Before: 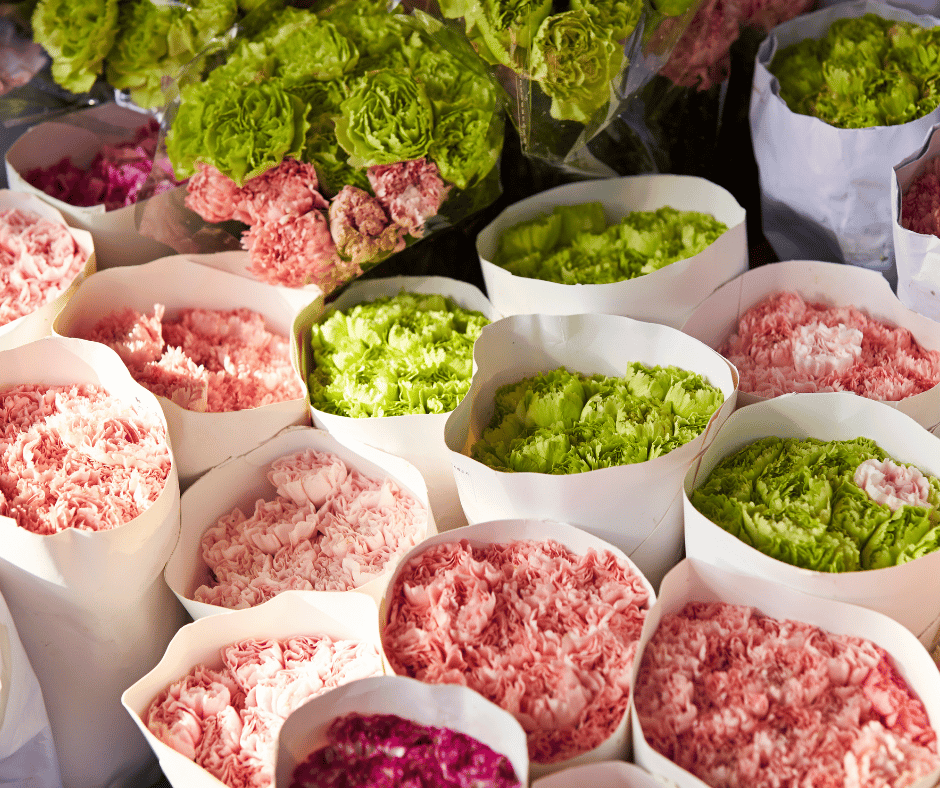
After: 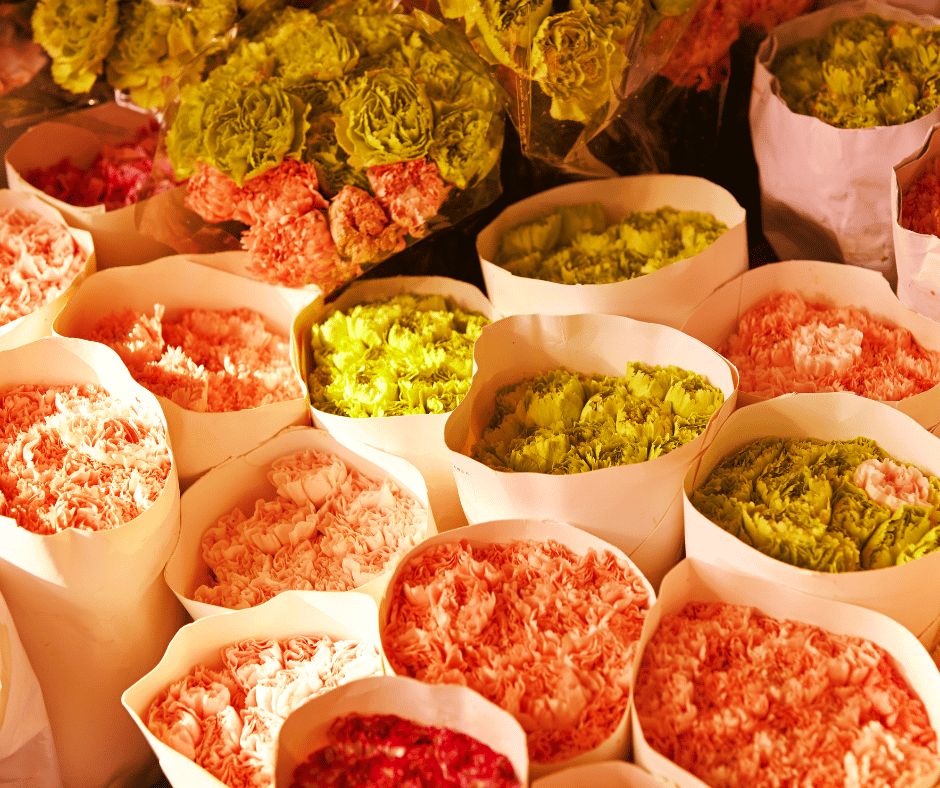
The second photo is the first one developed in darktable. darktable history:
tone curve: curves: ch0 [(0, 0) (0.003, 0.032) (0.011, 0.034) (0.025, 0.039) (0.044, 0.055) (0.069, 0.078) (0.1, 0.111) (0.136, 0.147) (0.177, 0.191) (0.224, 0.238) (0.277, 0.291) (0.335, 0.35) (0.399, 0.41) (0.468, 0.48) (0.543, 0.547) (0.623, 0.621) (0.709, 0.699) (0.801, 0.789) (0.898, 0.884) (1, 1)], preserve colors none
color look up table: target L [100.5, 99.48, 98.47, 93.86, 89.52, 87.47, 80.82, 75.18, 69.73, 69.01, 61.72, 64.22, 46.21, 41.11, 17.66, 67.91, 64.1, 66.6, 56.67, 52, 52.85, 42.12, 30.06, 33.43, 18.23, 96.7, 80, 73.84, 63.64, 67.62, 66.45, 61.46, 55.23, 43.33, 50.1, 43.34, 34.12, 38.89, 18.98, 11.88, 27.97, 0.079, 96.95, 84.33, 66.95, 54.85, 55.81, 23.72, 0.662], target a [-23, -23.46, -19.77, -24.22, -55.33, -31, 6.615, -67.2, -6.322, 19, -63.93, 0.017, -9.857, -44.05, -24.68, 41.51, 51.1, 37.23, 76.56, 80.79, 64.71, 64.84, 39.21, 52.31, 25.54, 17.03, 36.11, 40.7, 63.12, 61.23, 36.97, 89.9, 75.84, 22.3, 33.27, 70.94, 37.13, 65.24, -9.214, 17.94, 51.16, 1.01, -30.31, -7.689, 12.16, -47.69, 4.575, -20.69, -1.059], target b [92.59, 100.46, 32.47, 67.23, 84.77, 86.96, 42.22, 45.2, 51.95, 66.18, 62.96, 69.29, 46.78, 44.56, 25.24, 52.71, 70.18, 75.04, 63.41, 68.19, 60.79, 56.83, 41.52, 45.33, 26.67, -8.666, -11.58, -35.67, 1.273, -31.89, 23.12, -53.32, -63.81, -83.14, 46.01, 47.85, 25.58, -2.838, -17.07, -44.52, 38.58, -8.197, 11.17, -17.95, 24.75, 19.62, -33.9, 0.783, 0.605], num patches 49
